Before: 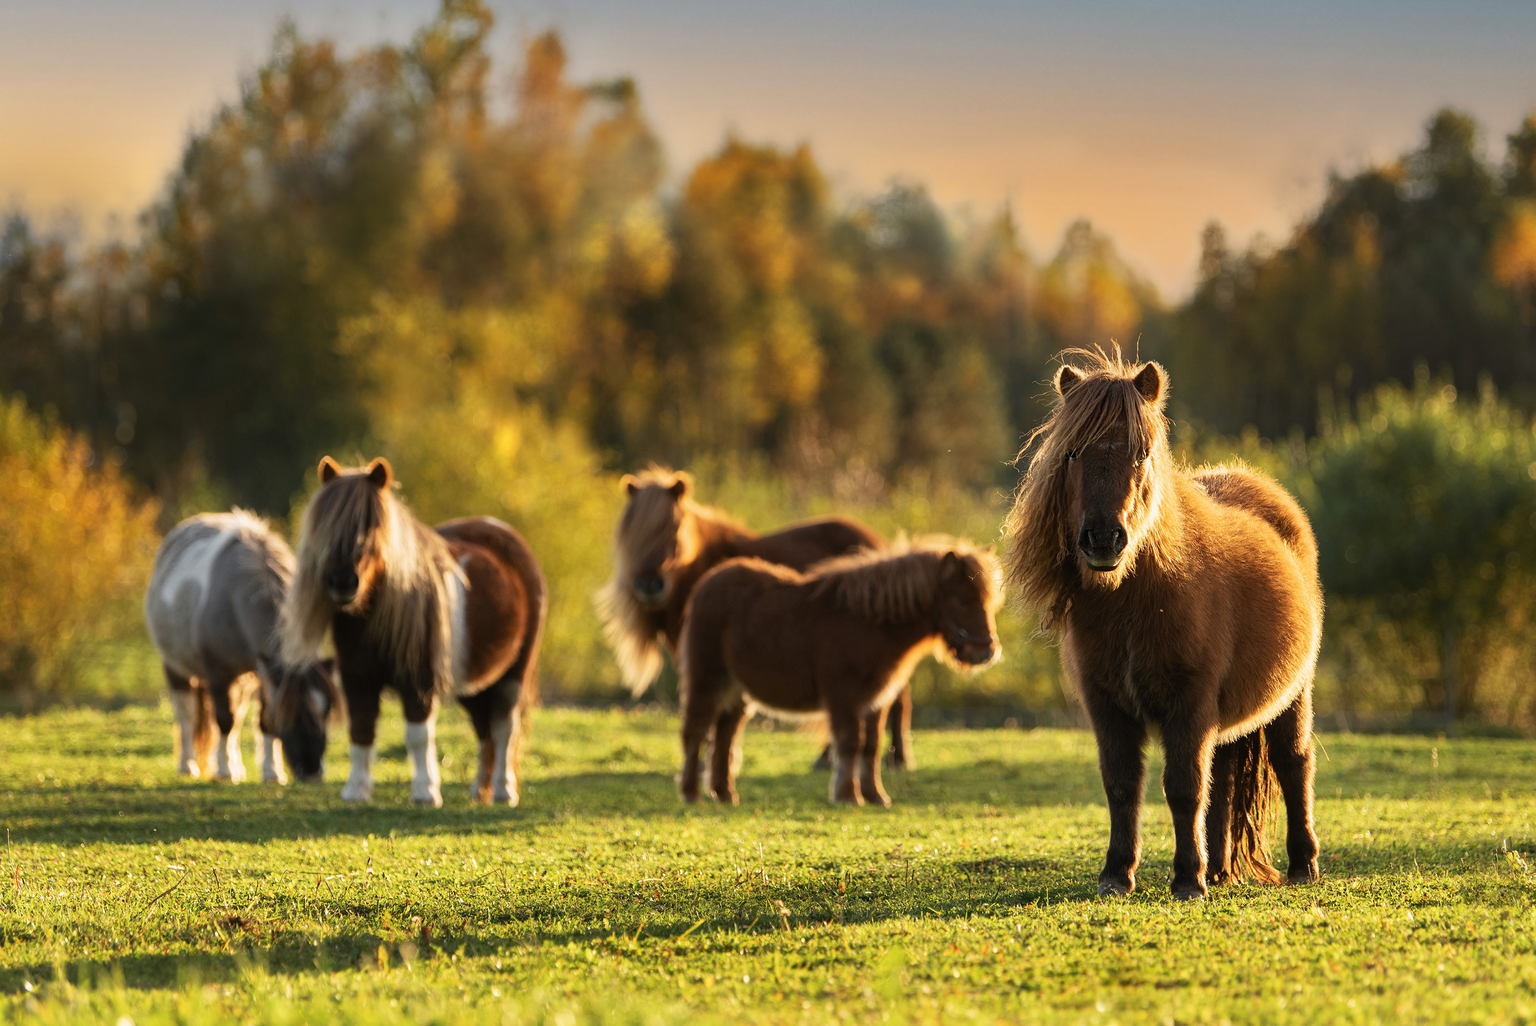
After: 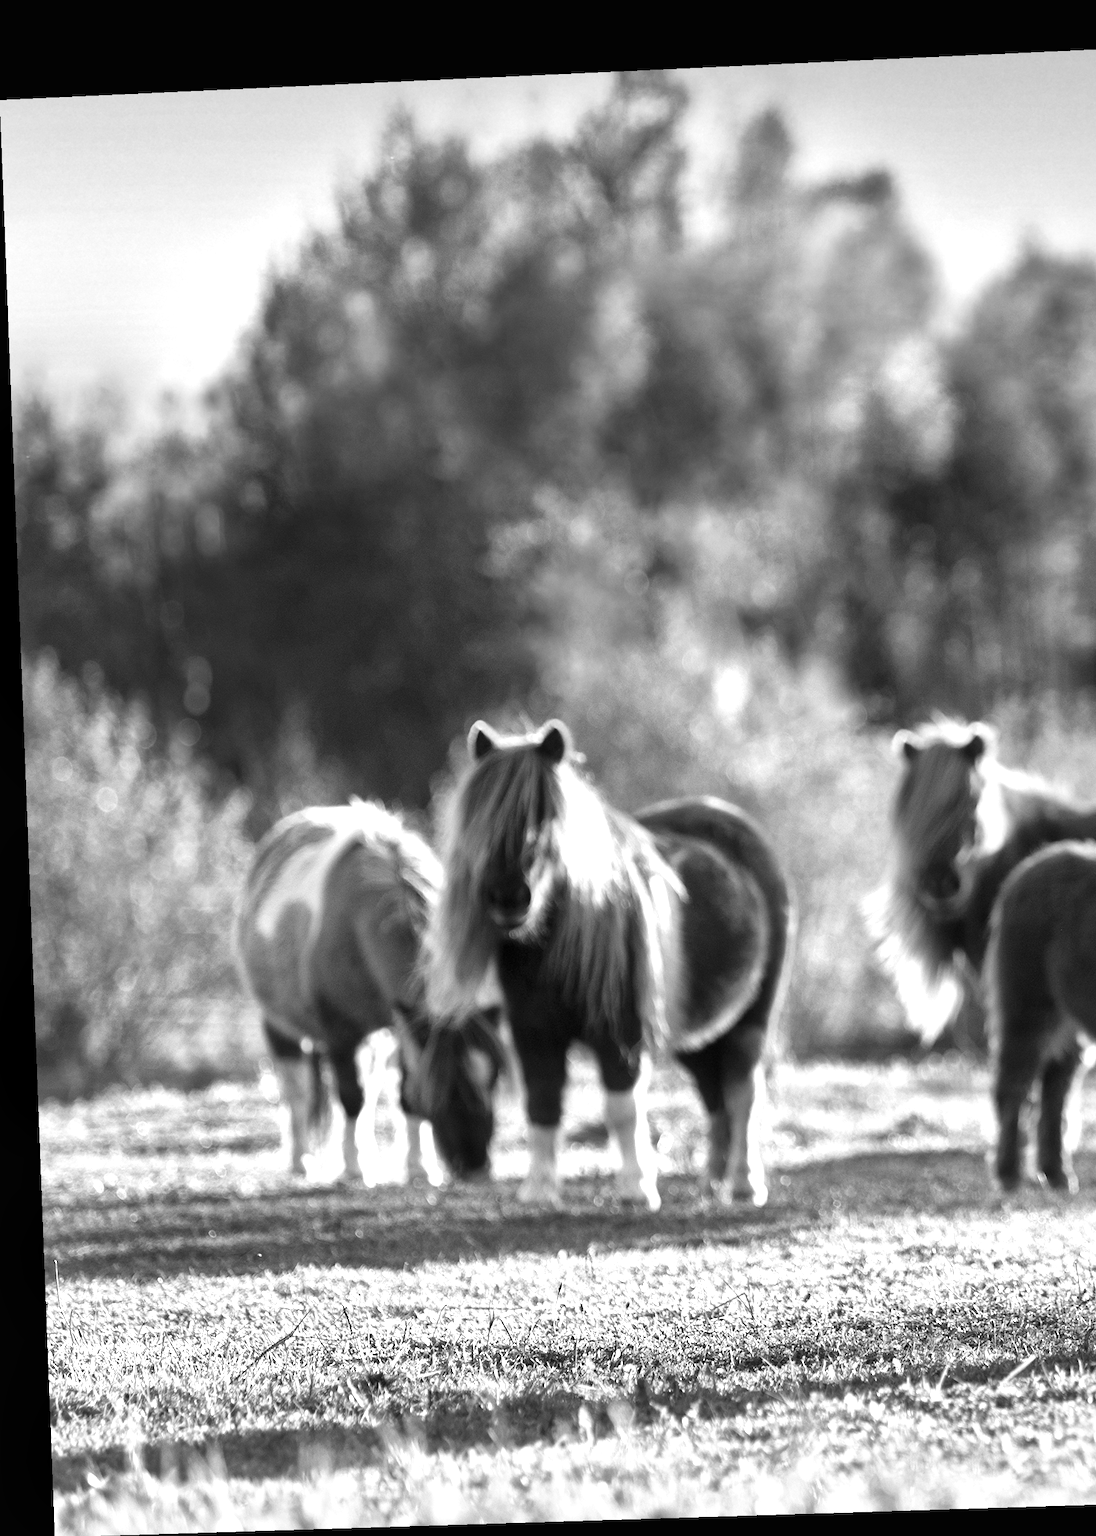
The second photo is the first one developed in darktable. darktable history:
exposure: black level correction -0.001, exposure 0.9 EV, compensate exposure bias true, compensate highlight preservation false
crop and rotate: left 0%, top 0%, right 50.845%
monochrome: on, module defaults
rotate and perspective: rotation -2.22°, lens shift (horizontal) -0.022, automatic cropping off
tone equalizer: on, module defaults
local contrast: mode bilateral grid, contrast 20, coarseness 50, detail 150%, midtone range 0.2
white balance: red 0.98, blue 1.034
contrast brightness saturation: brightness -0.02, saturation 0.35
